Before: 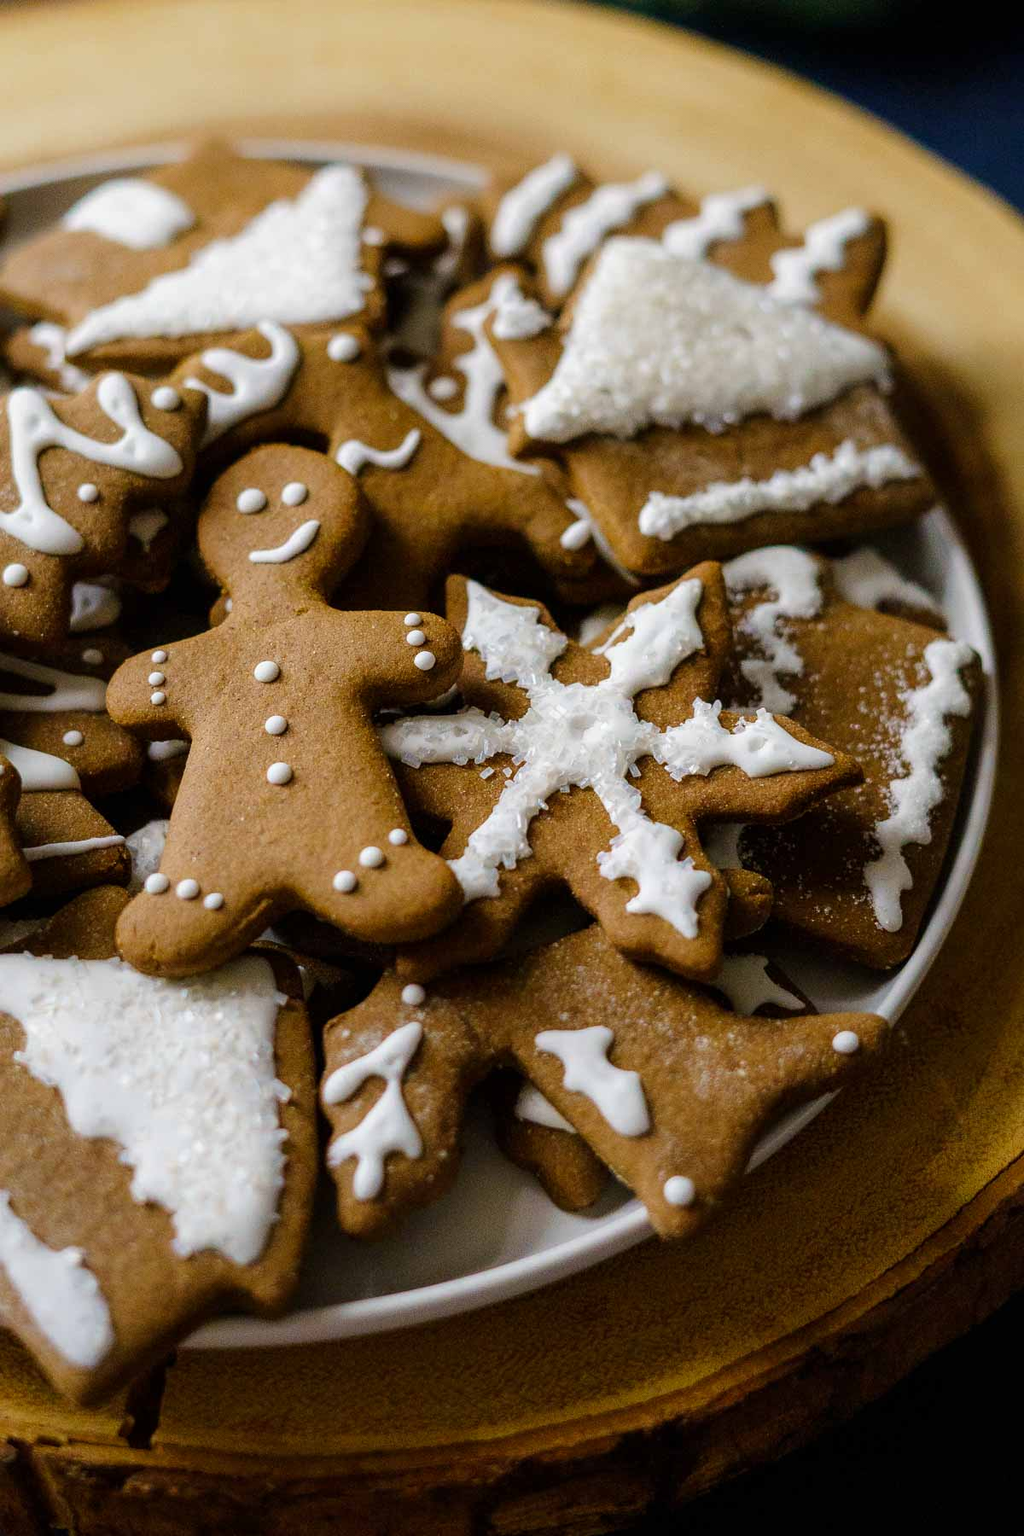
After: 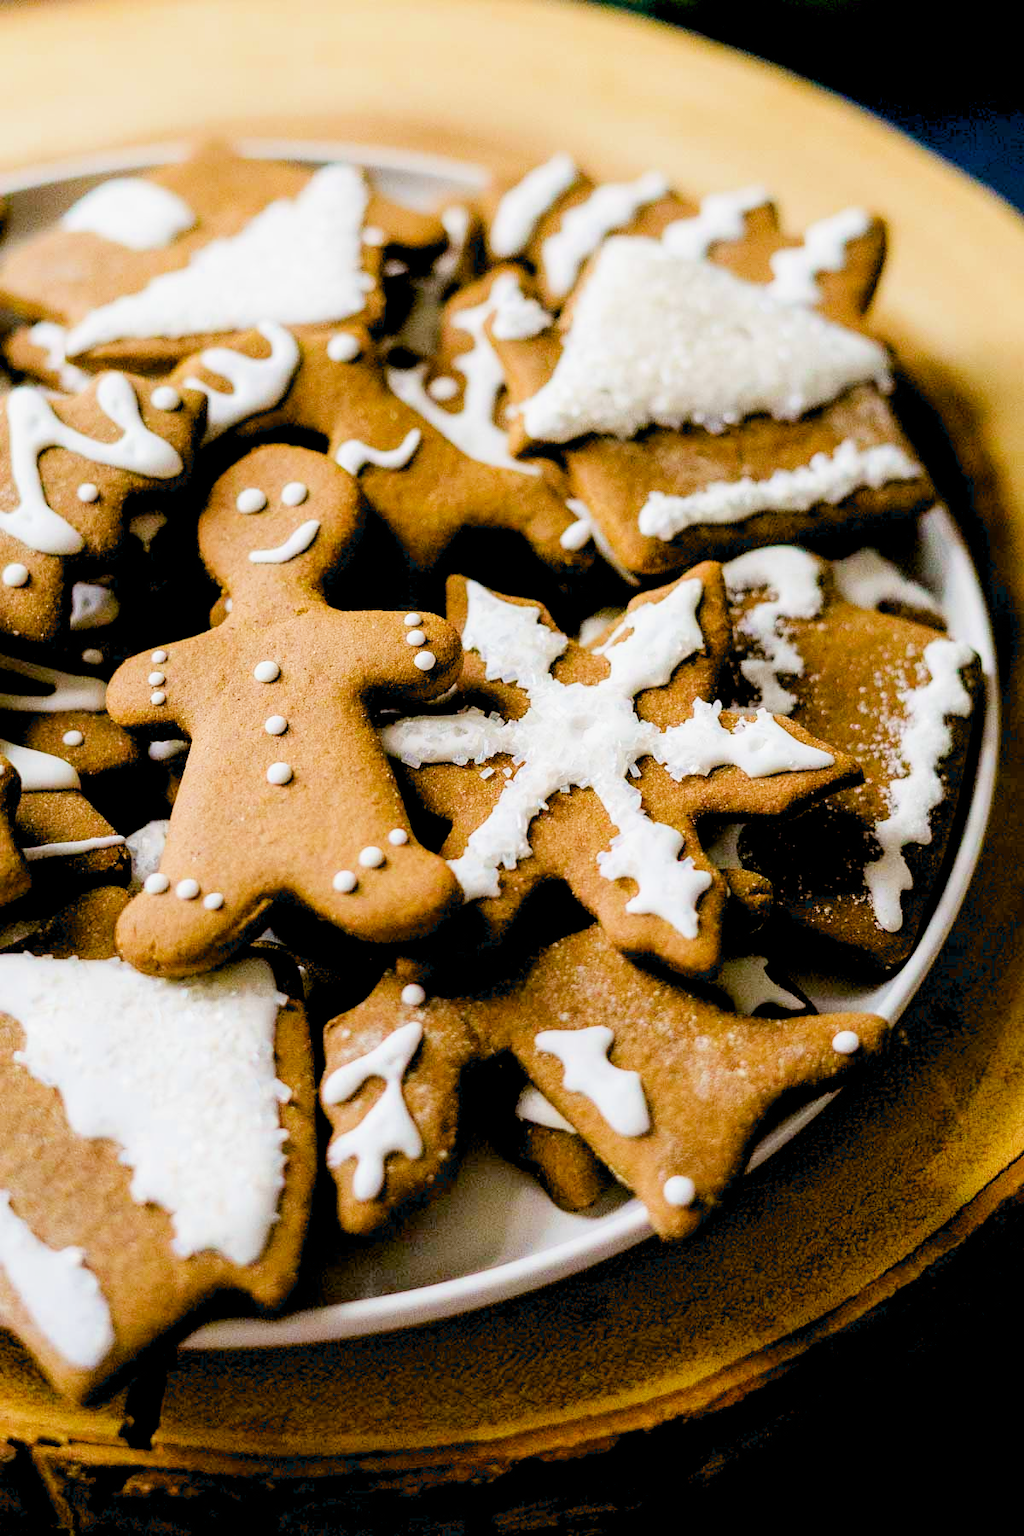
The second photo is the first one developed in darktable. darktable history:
filmic rgb: black relative exposure -7.65 EV, white relative exposure 4.56 EV, threshold 2.98 EV, hardness 3.61, enable highlight reconstruction true
exposure: black level correction 0.009, exposure 1.424 EV, compensate exposure bias true, compensate highlight preservation false
